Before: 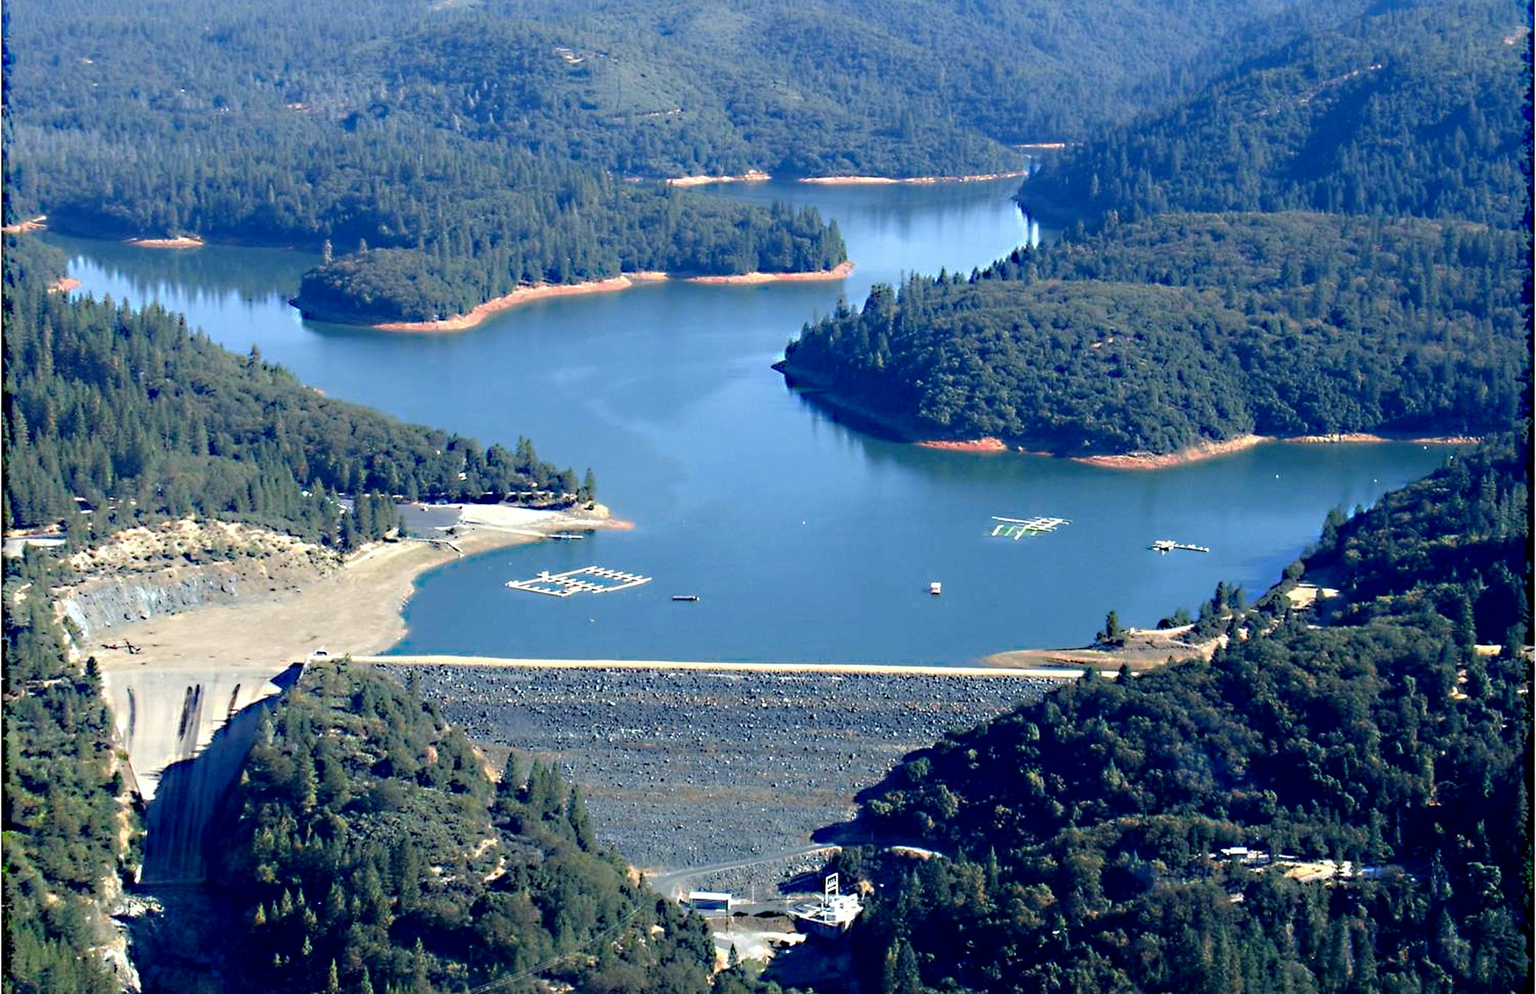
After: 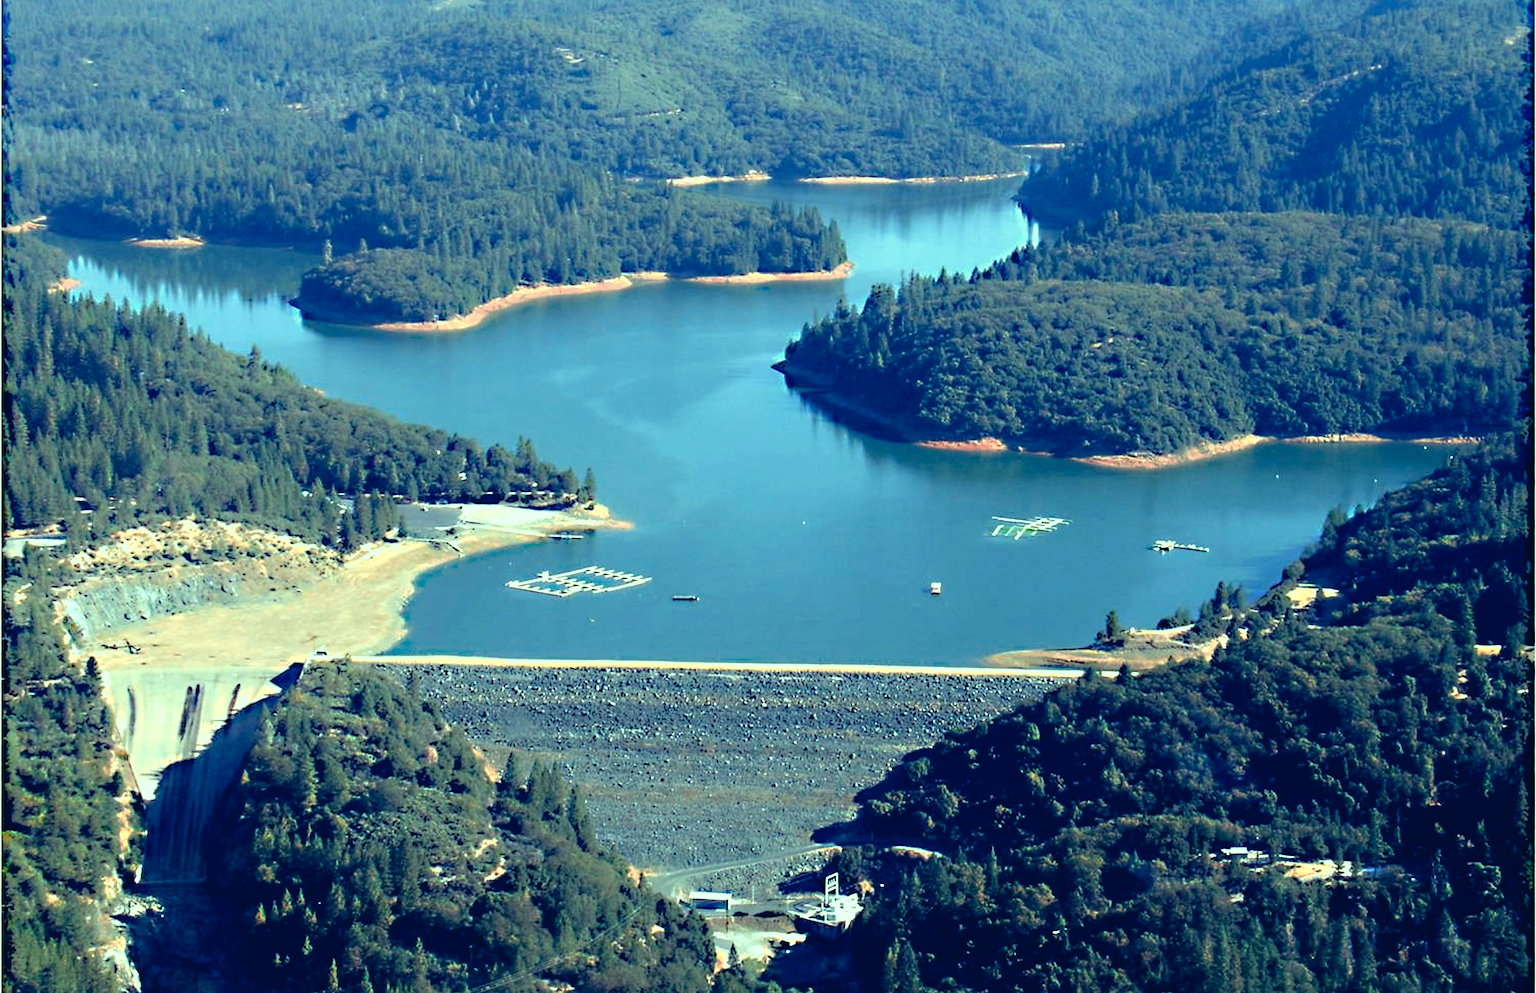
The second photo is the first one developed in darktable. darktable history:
color balance rgb: highlights gain › luminance 15.29%, highlights gain › chroma 6.928%, highlights gain › hue 126.09°, global offset › luminance 0.427%, global offset › chroma 0.209%, global offset › hue 255.76°, linear chroma grading › shadows -2.358%, linear chroma grading › highlights -14.931%, linear chroma grading › global chroma -9.358%, linear chroma grading › mid-tones -9.954%, perceptual saturation grading › global saturation 24.904%
sharpen: radius 2.925, amount 0.87, threshold 47.515
color zones: curves: ch2 [(0, 0.5) (0.084, 0.497) (0.323, 0.335) (0.4, 0.497) (1, 0.5)]
